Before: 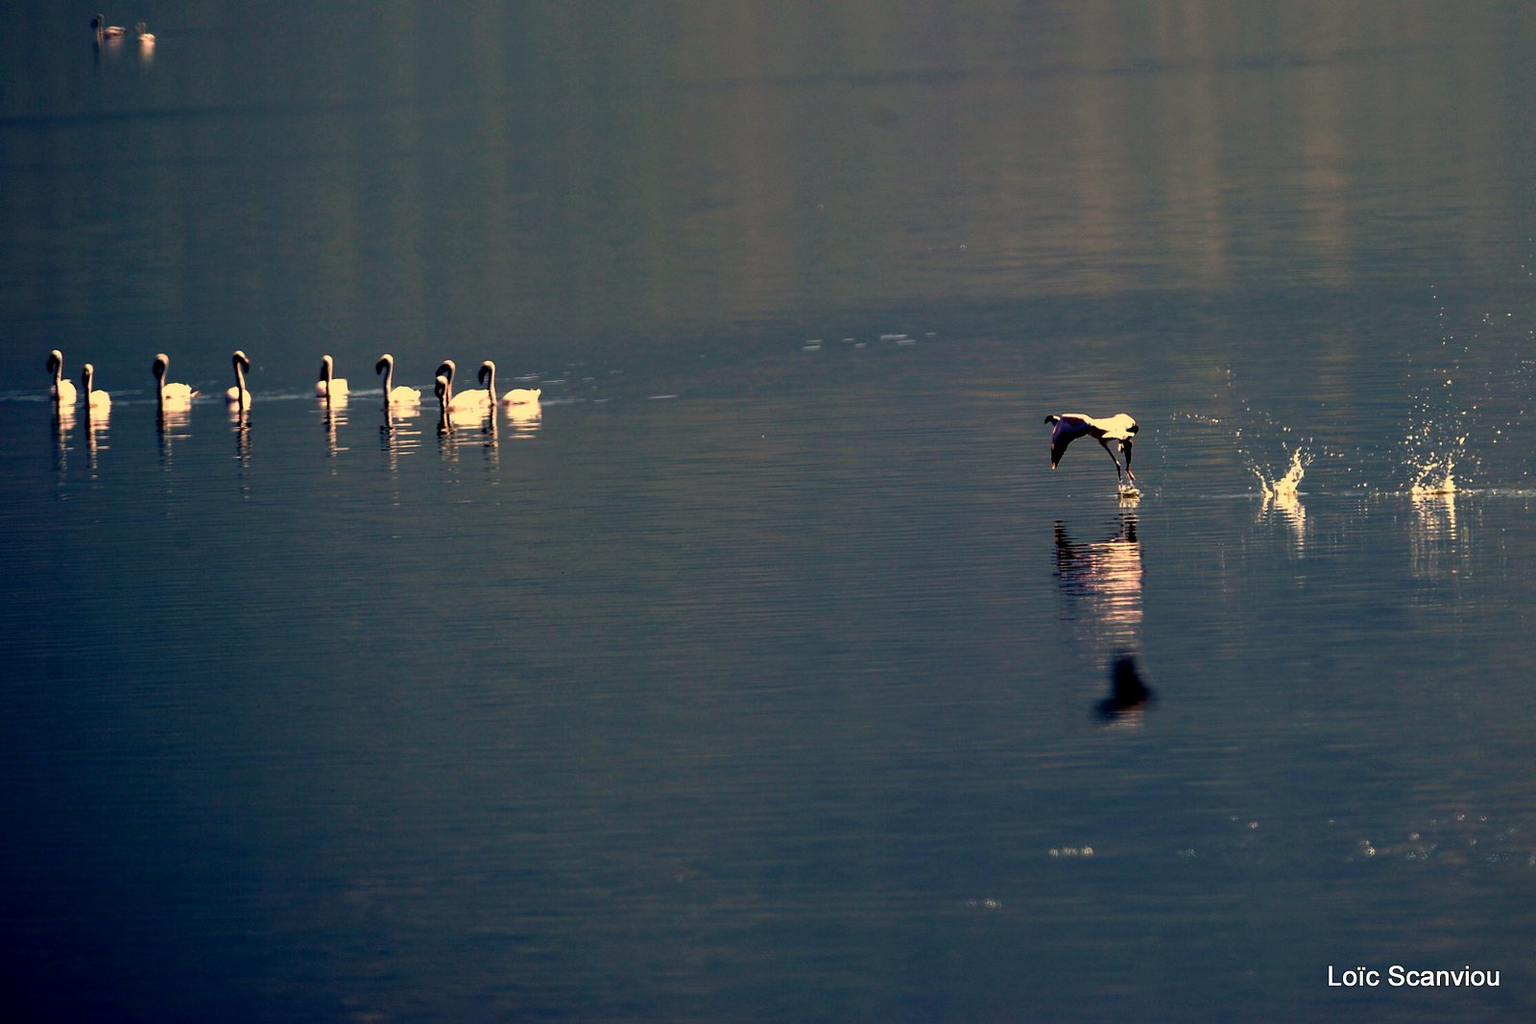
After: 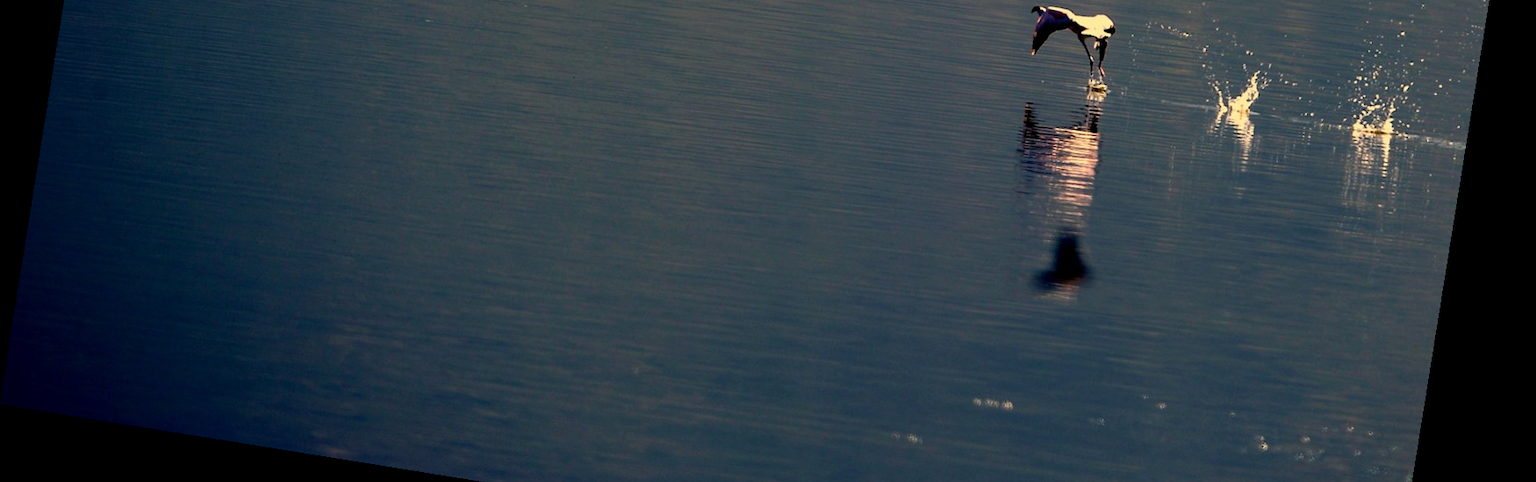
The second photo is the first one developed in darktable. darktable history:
rotate and perspective: rotation 9.12°, automatic cropping off
crop: top 45.551%, bottom 12.262%
